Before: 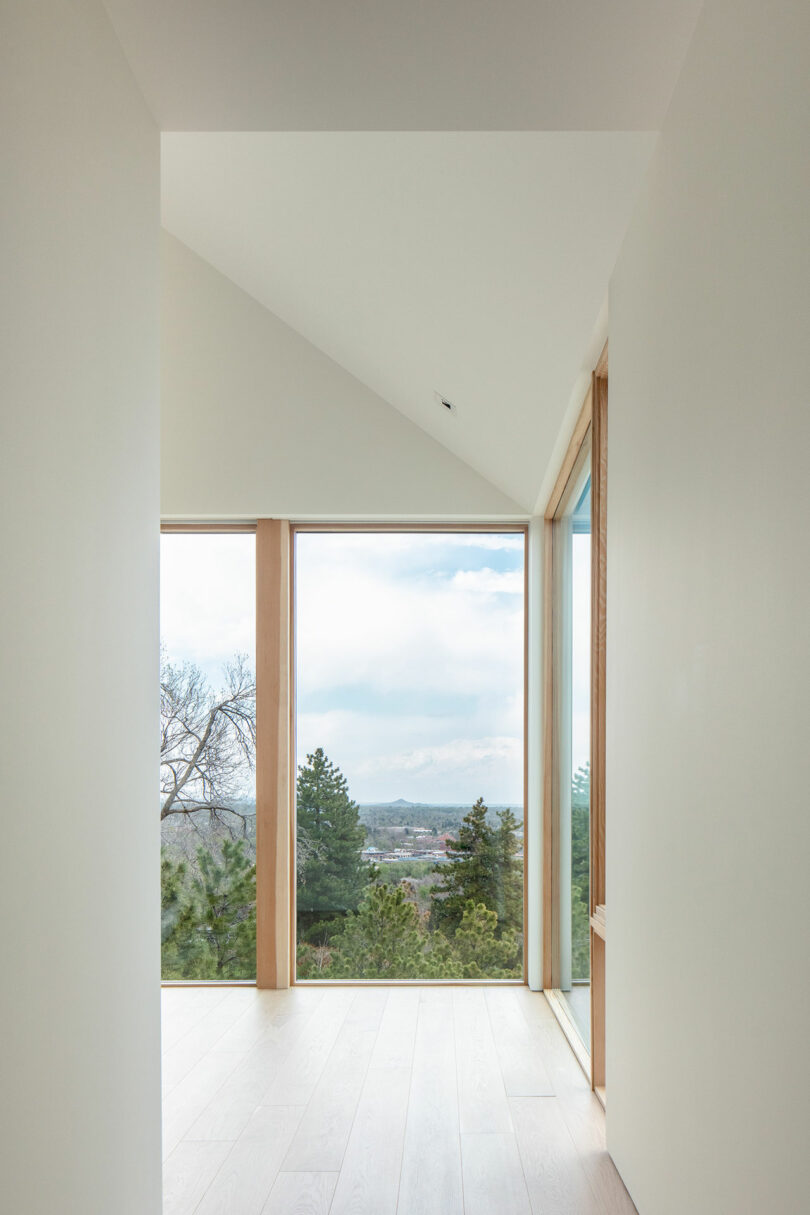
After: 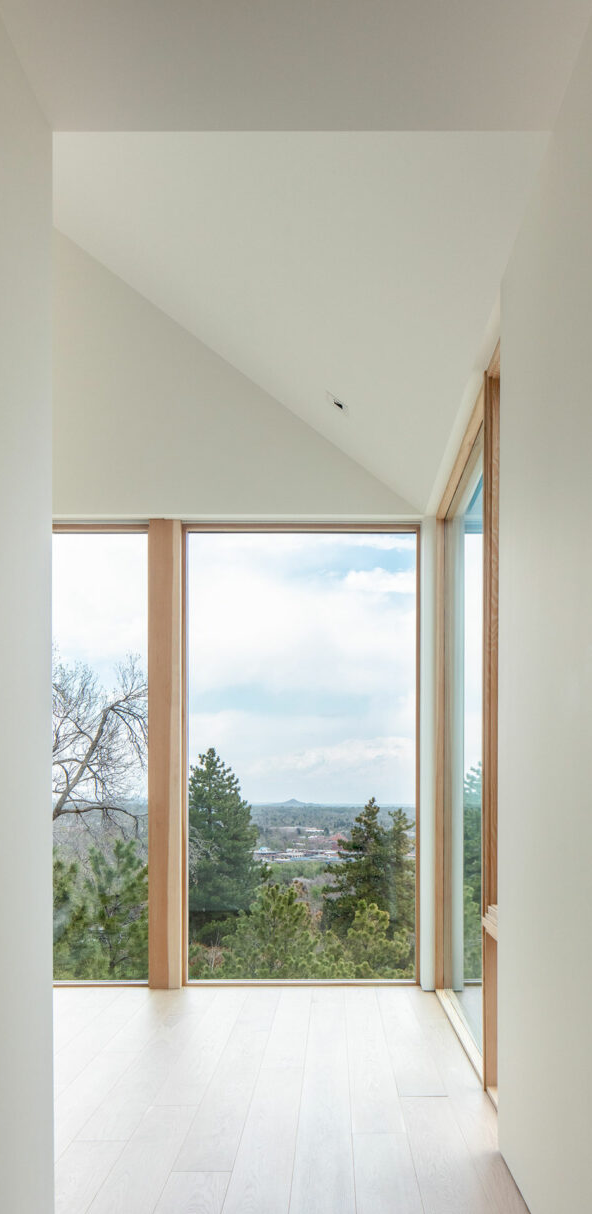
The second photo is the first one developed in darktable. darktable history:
exposure: black level correction 0.001, exposure 0.017 EV, compensate exposure bias true, compensate highlight preservation false
crop: left 13.407%, top 0%, right 13.427%
